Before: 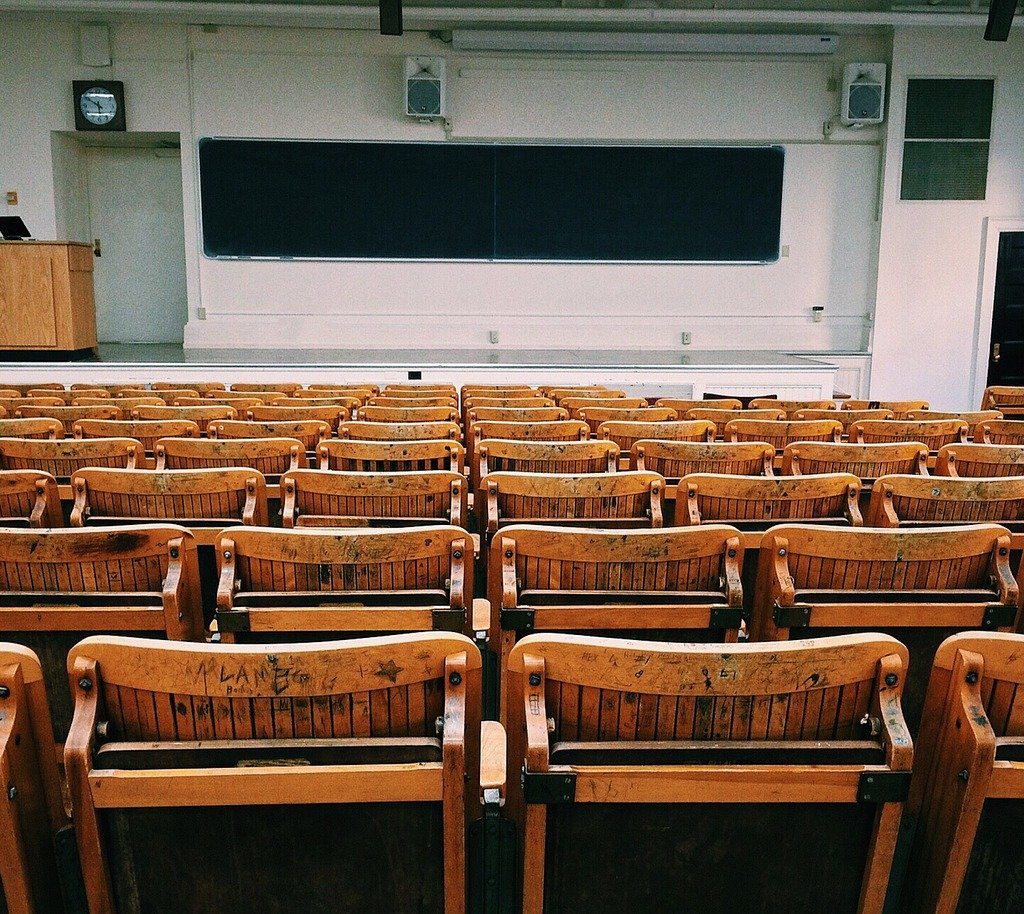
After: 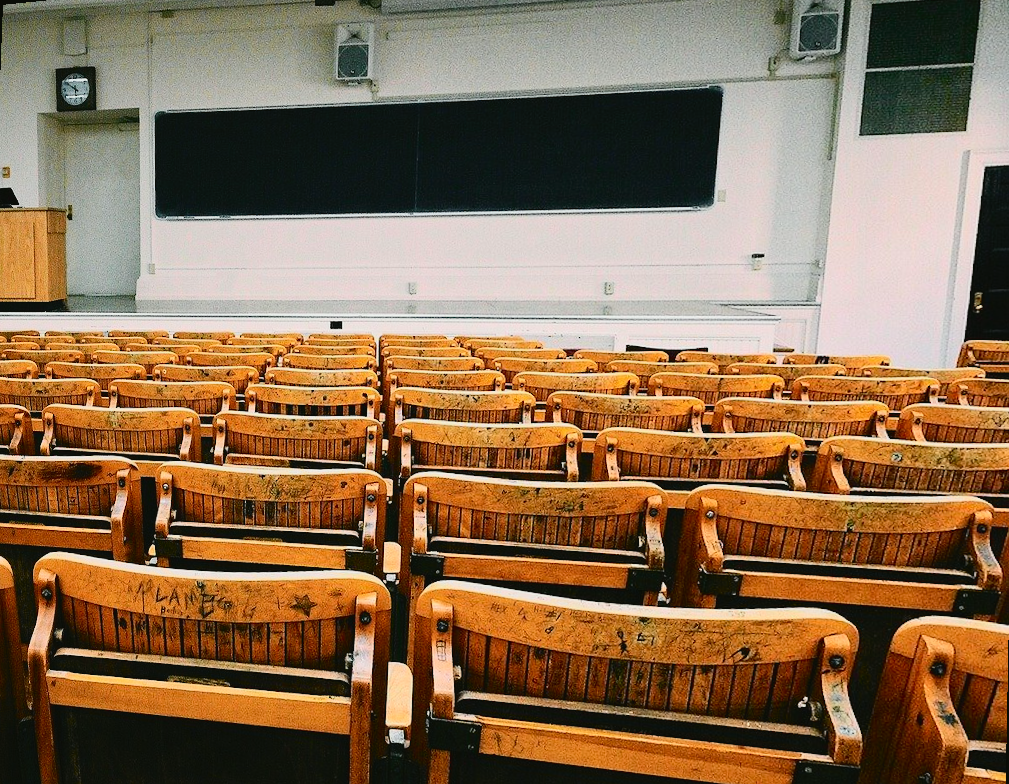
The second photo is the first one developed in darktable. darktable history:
rotate and perspective: rotation 1.69°, lens shift (vertical) -0.023, lens shift (horizontal) -0.291, crop left 0.025, crop right 0.988, crop top 0.092, crop bottom 0.842
tone curve: curves: ch0 [(0, 0.03) (0.113, 0.087) (0.207, 0.184) (0.515, 0.612) (0.712, 0.793) (1, 0.946)]; ch1 [(0, 0) (0.172, 0.123) (0.317, 0.279) (0.407, 0.401) (0.476, 0.482) (0.505, 0.499) (0.534, 0.534) (0.632, 0.645) (0.726, 0.745) (1, 1)]; ch2 [(0, 0) (0.411, 0.424) (0.476, 0.492) (0.521, 0.524) (0.541, 0.559) (0.65, 0.699) (1, 1)], color space Lab, independent channels, preserve colors none
